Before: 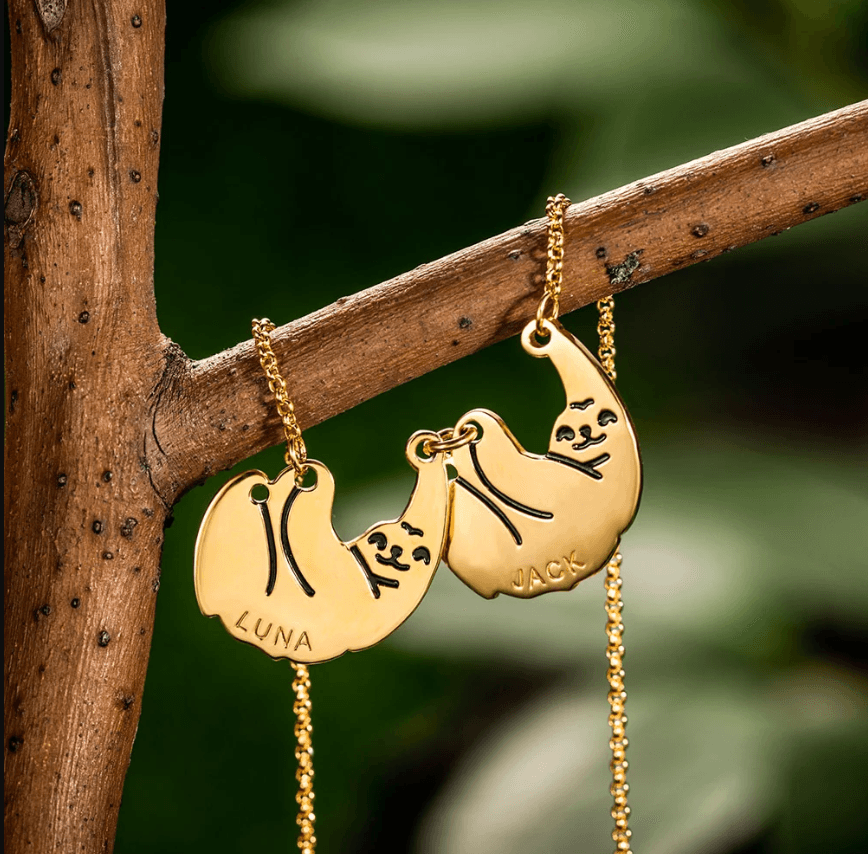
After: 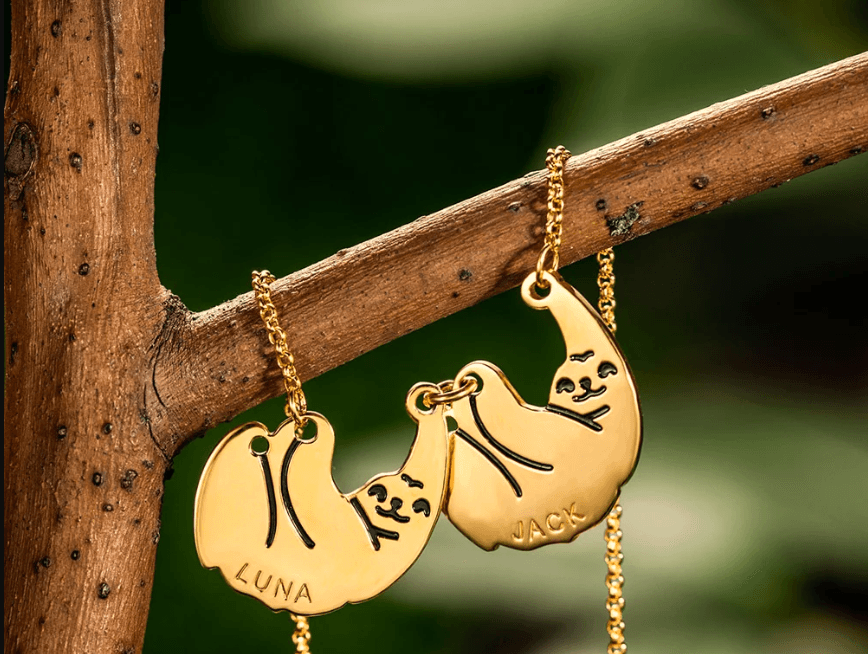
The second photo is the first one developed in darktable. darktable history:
crop: top 5.667%, bottom 17.637%
white balance: red 1.029, blue 0.92
